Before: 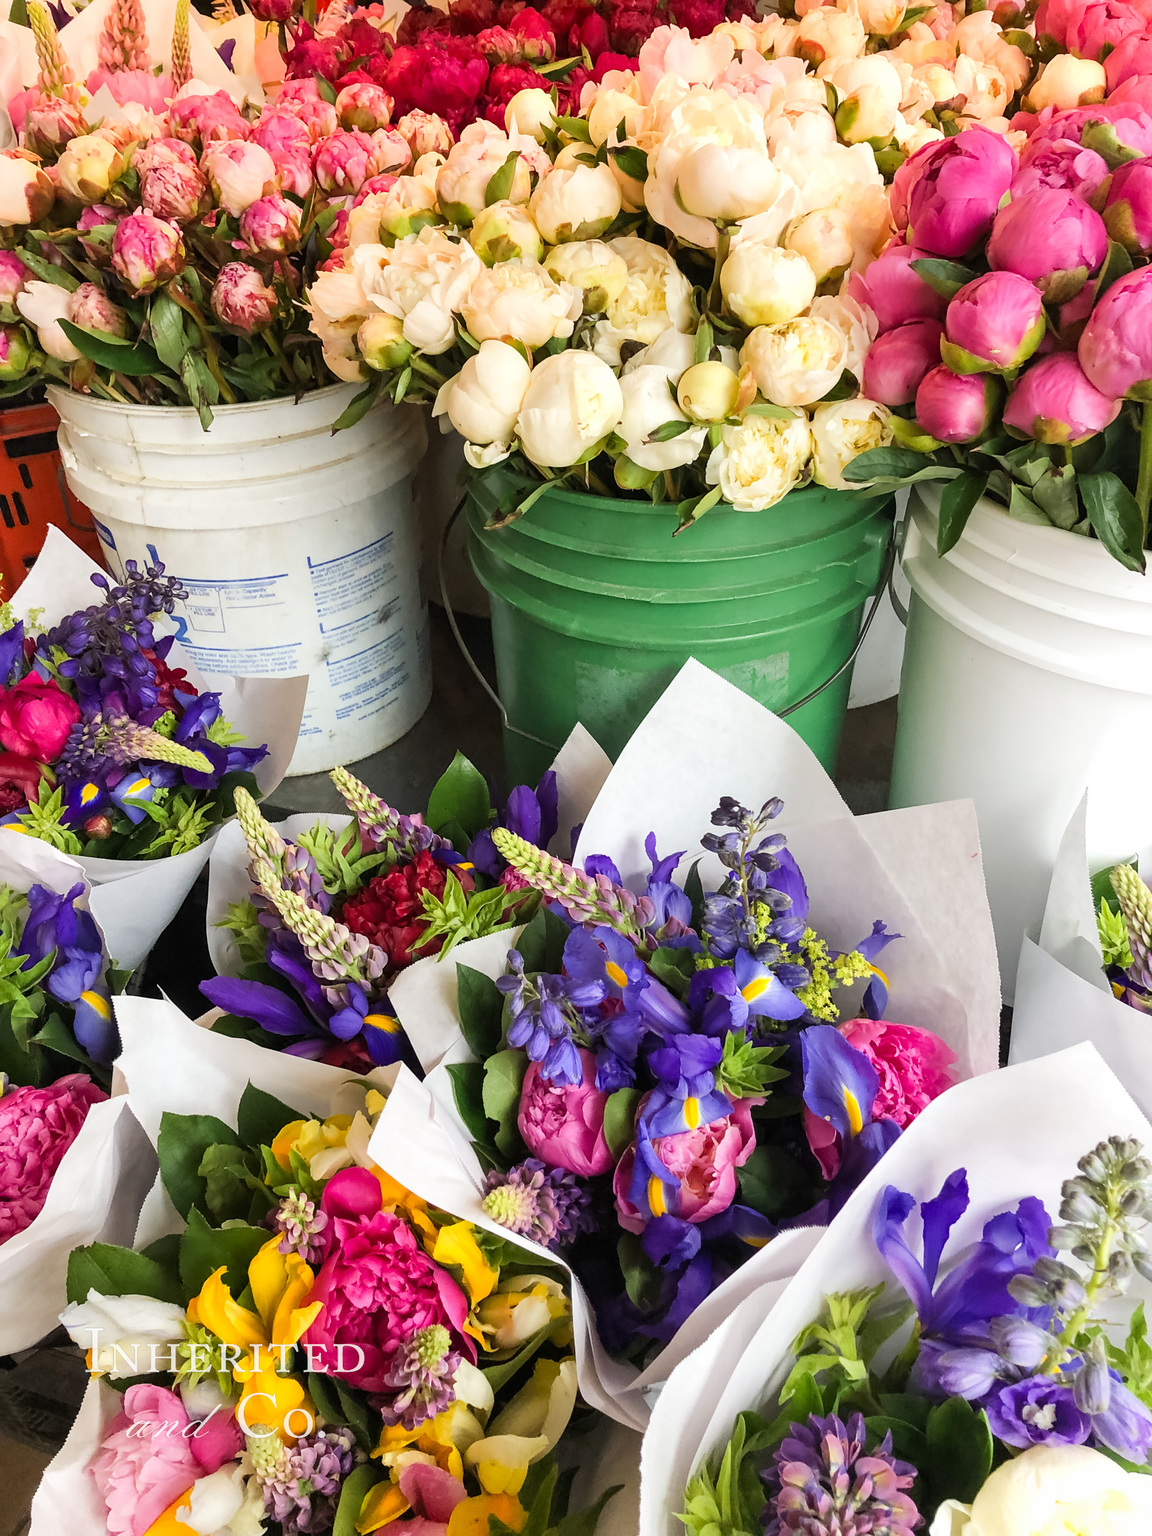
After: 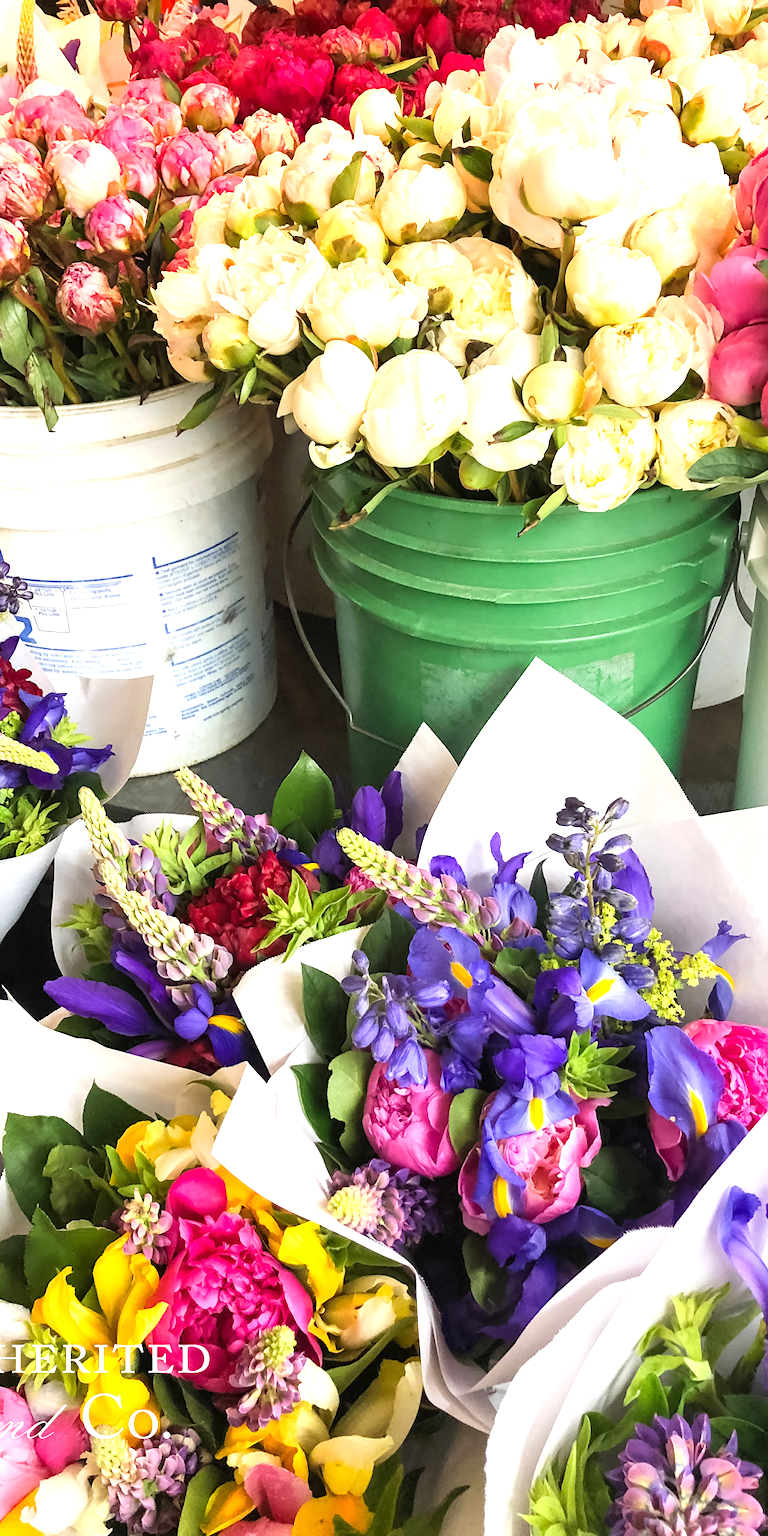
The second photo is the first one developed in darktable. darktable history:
exposure: black level correction 0, exposure 0.7 EV, compensate exposure bias true, compensate highlight preservation false
crop and rotate: left 13.537%, right 19.796%
